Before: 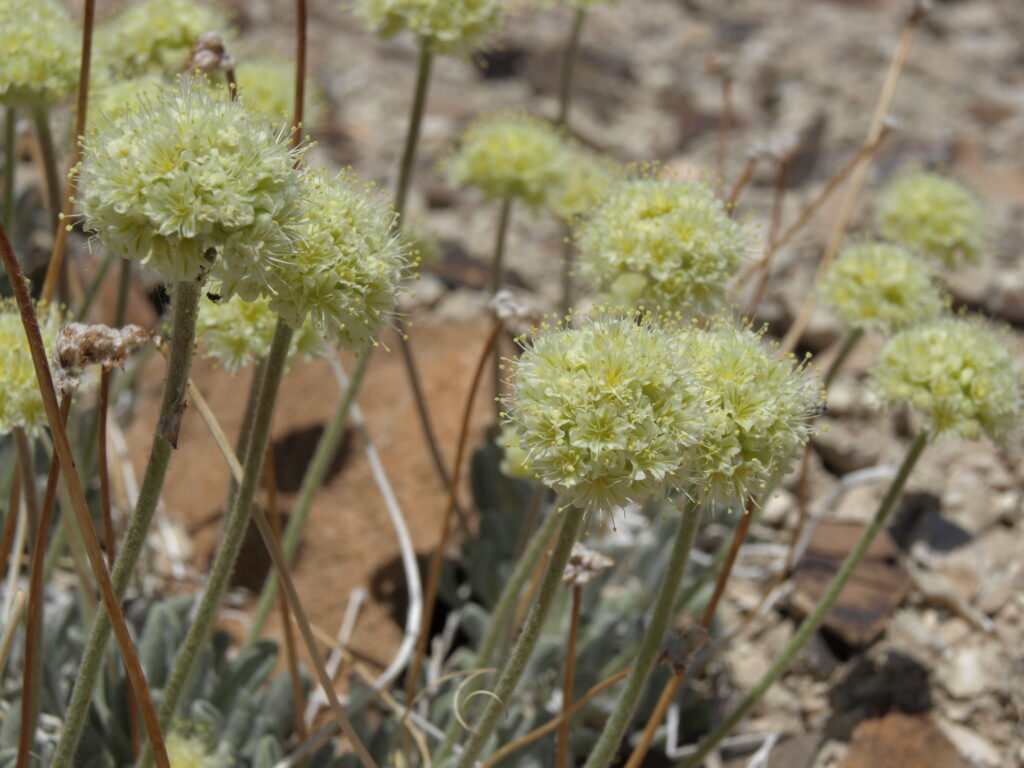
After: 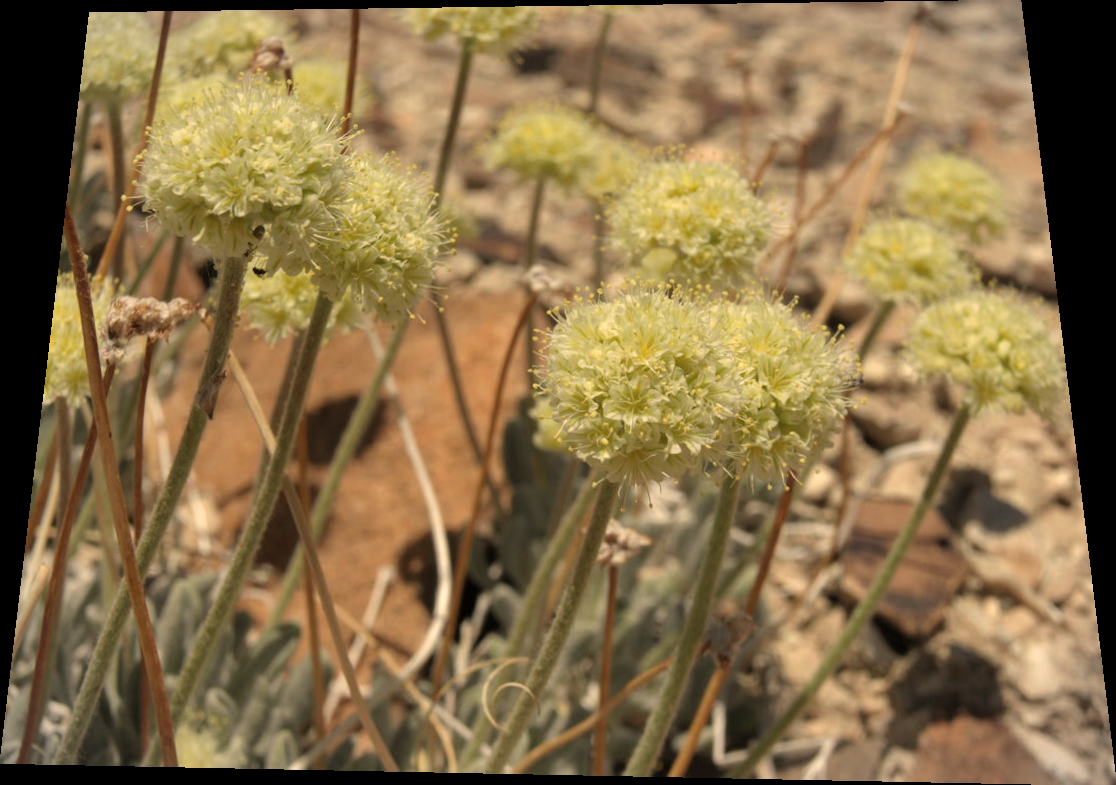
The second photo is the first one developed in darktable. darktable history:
rotate and perspective: rotation 0.128°, lens shift (vertical) -0.181, lens shift (horizontal) -0.044, shear 0.001, automatic cropping off
vignetting: fall-off start 100%, brightness -0.282, width/height ratio 1.31
white balance: red 1.138, green 0.996, blue 0.812
shadows and highlights: radius 171.16, shadows 27, white point adjustment 3.13, highlights -67.95, soften with gaussian
